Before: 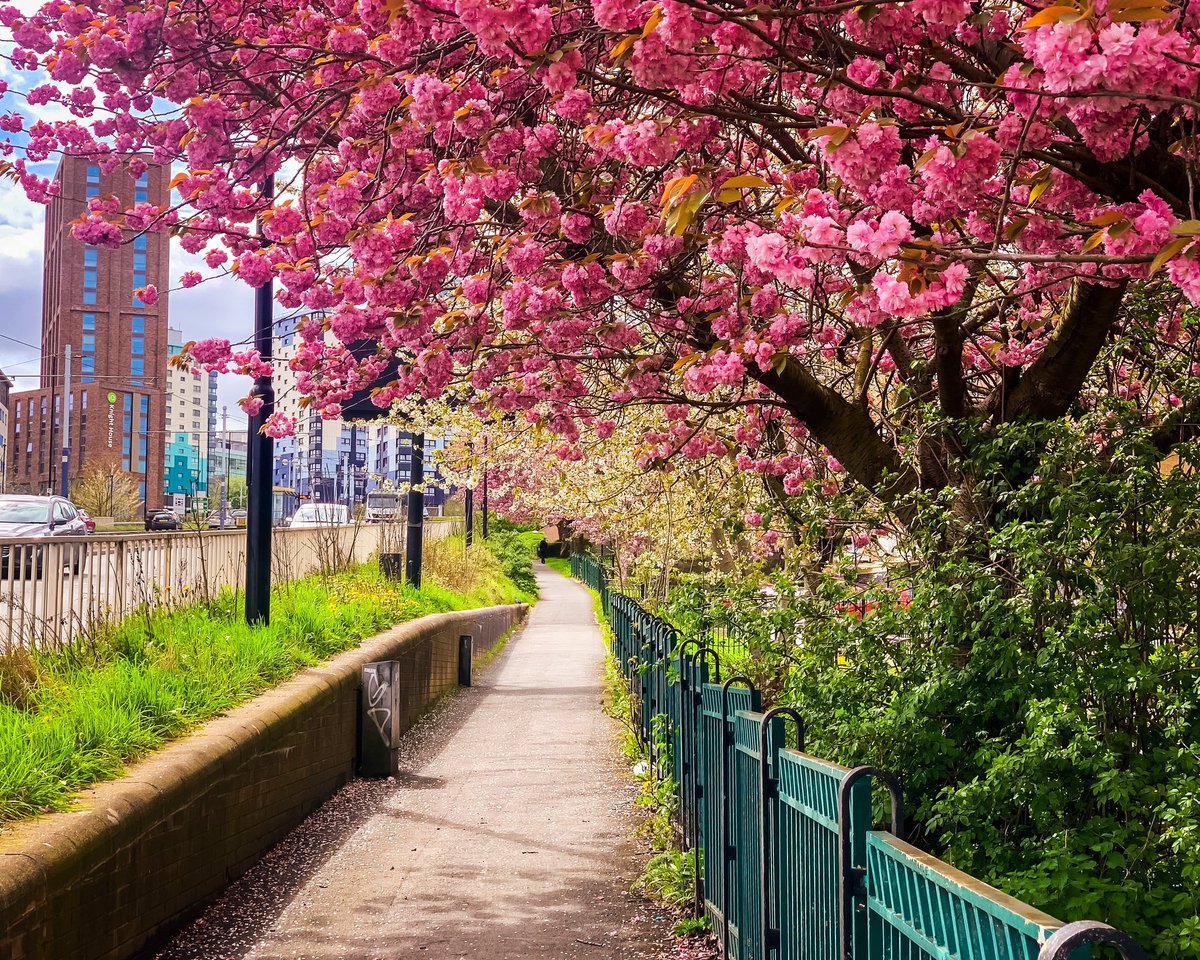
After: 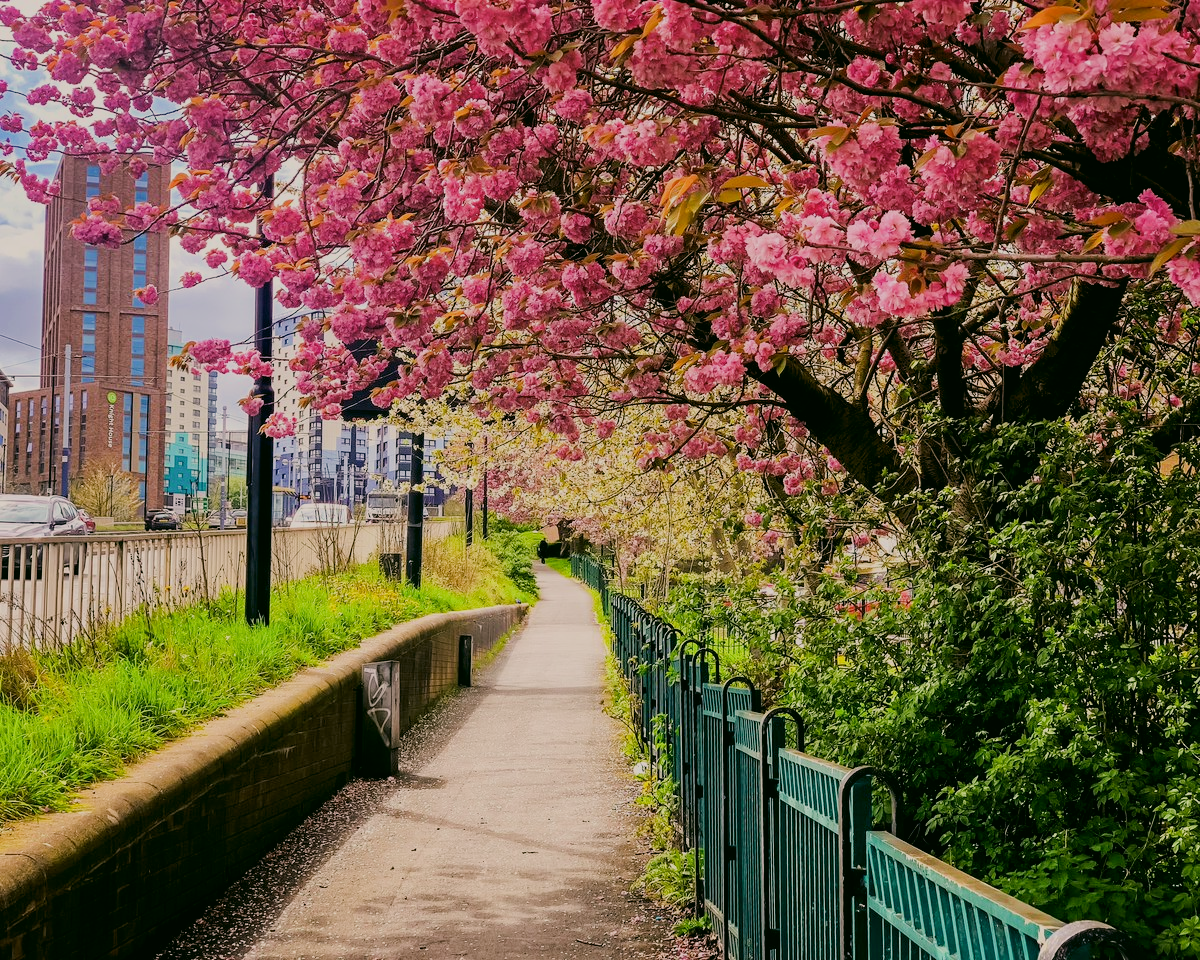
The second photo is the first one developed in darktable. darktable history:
filmic rgb: black relative exposure -7.39 EV, white relative exposure 5.05 EV, hardness 3.21
color correction: highlights a* 4.19, highlights b* 4.97, shadows a* -8.27, shadows b* 4.99
